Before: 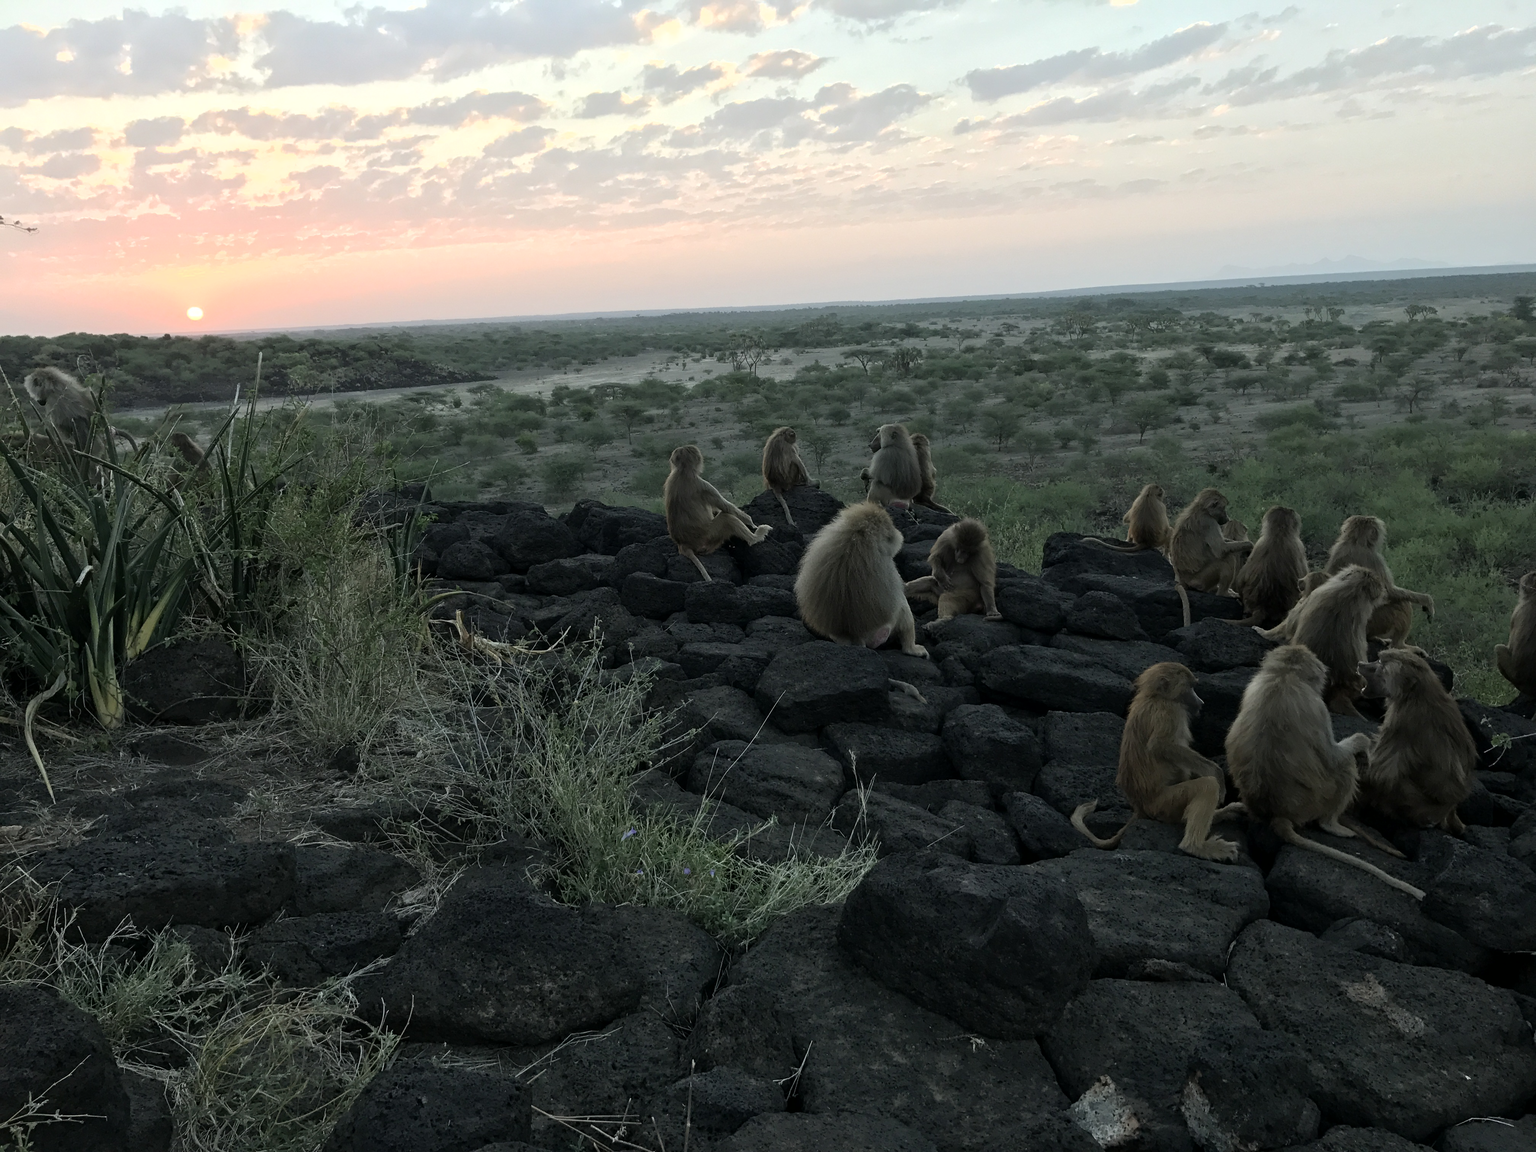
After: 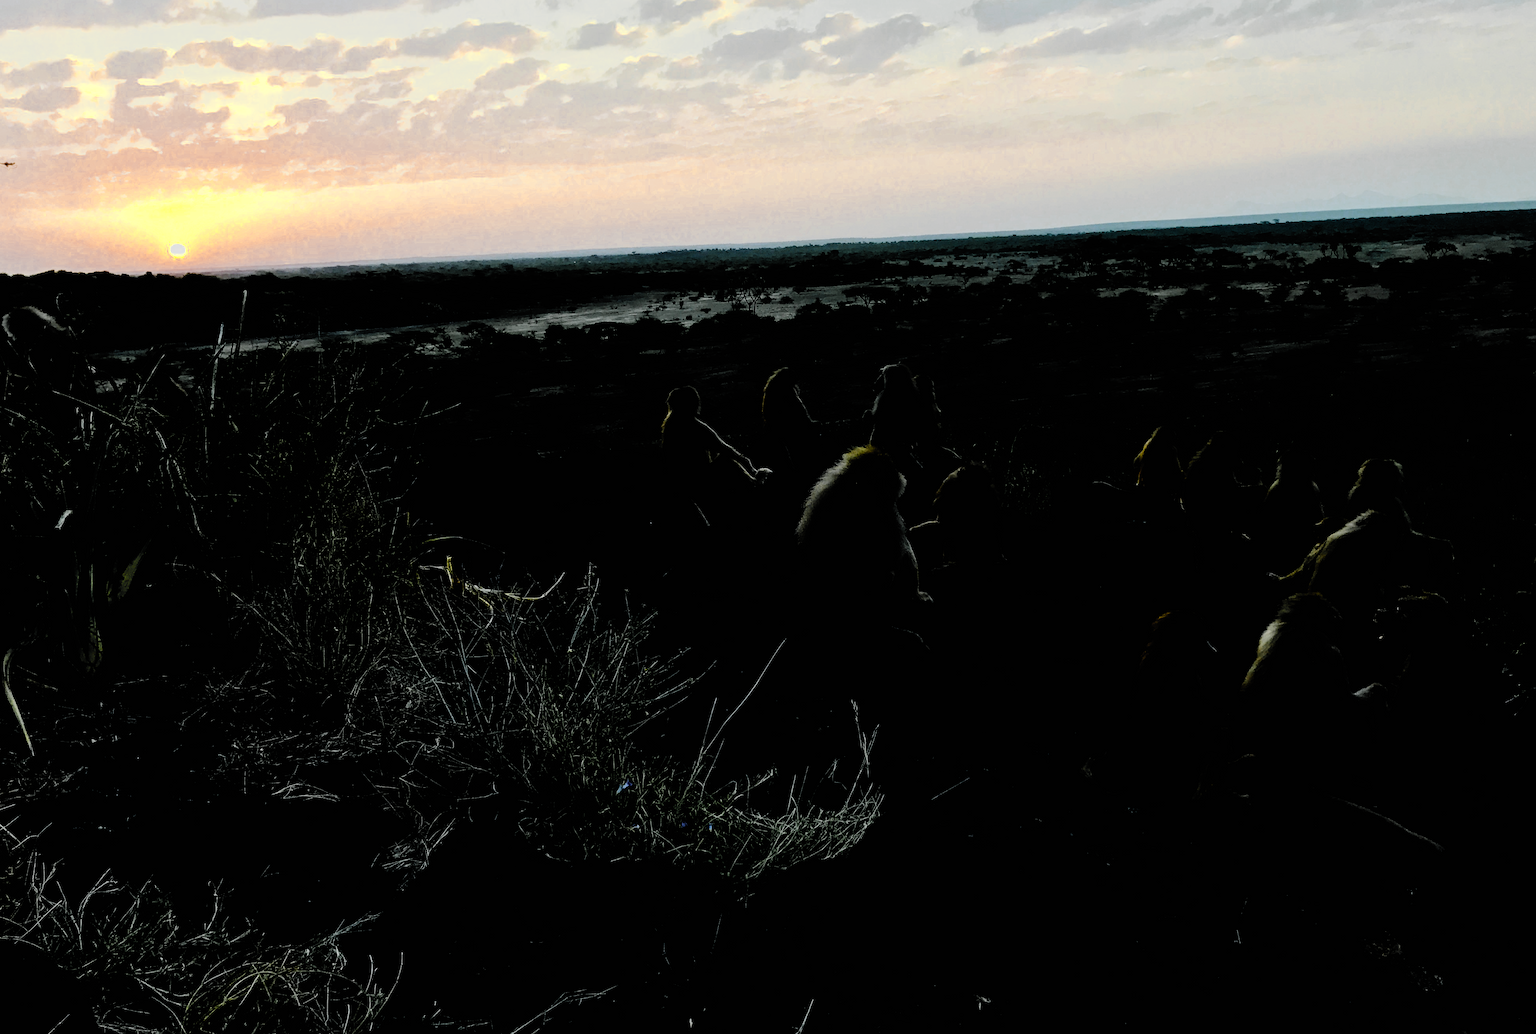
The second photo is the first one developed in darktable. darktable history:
graduated density: rotation -0.352°, offset 57.64
color zones: curves: ch0 [(0.004, 0.306) (0.107, 0.448) (0.252, 0.656) (0.41, 0.398) (0.595, 0.515) (0.768, 0.628)]; ch1 [(0.07, 0.323) (0.151, 0.452) (0.252, 0.608) (0.346, 0.221) (0.463, 0.189) (0.61, 0.368) (0.735, 0.395) (0.921, 0.412)]; ch2 [(0, 0.476) (0.132, 0.512) (0.243, 0.512) (0.397, 0.48) (0.522, 0.376) (0.634, 0.536) (0.761, 0.46)]
exposure: black level correction 0, exposure 0.7 EV, compensate exposure bias true, compensate highlight preservation false
filmic rgb: black relative exposure -2.85 EV, white relative exposure 4.56 EV, hardness 1.77, contrast 1.25, preserve chrominance no, color science v5 (2021)
color balance rgb: linear chroma grading › global chroma 40.15%, perceptual saturation grading › global saturation 60.58%, perceptual saturation grading › highlights 20.44%, perceptual saturation grading › shadows -50.36%, perceptual brilliance grading › highlights 2.19%, perceptual brilliance grading › mid-tones -50.36%, perceptual brilliance grading › shadows -50.36%
crop: left 1.507%, top 6.147%, right 1.379%, bottom 6.637%
